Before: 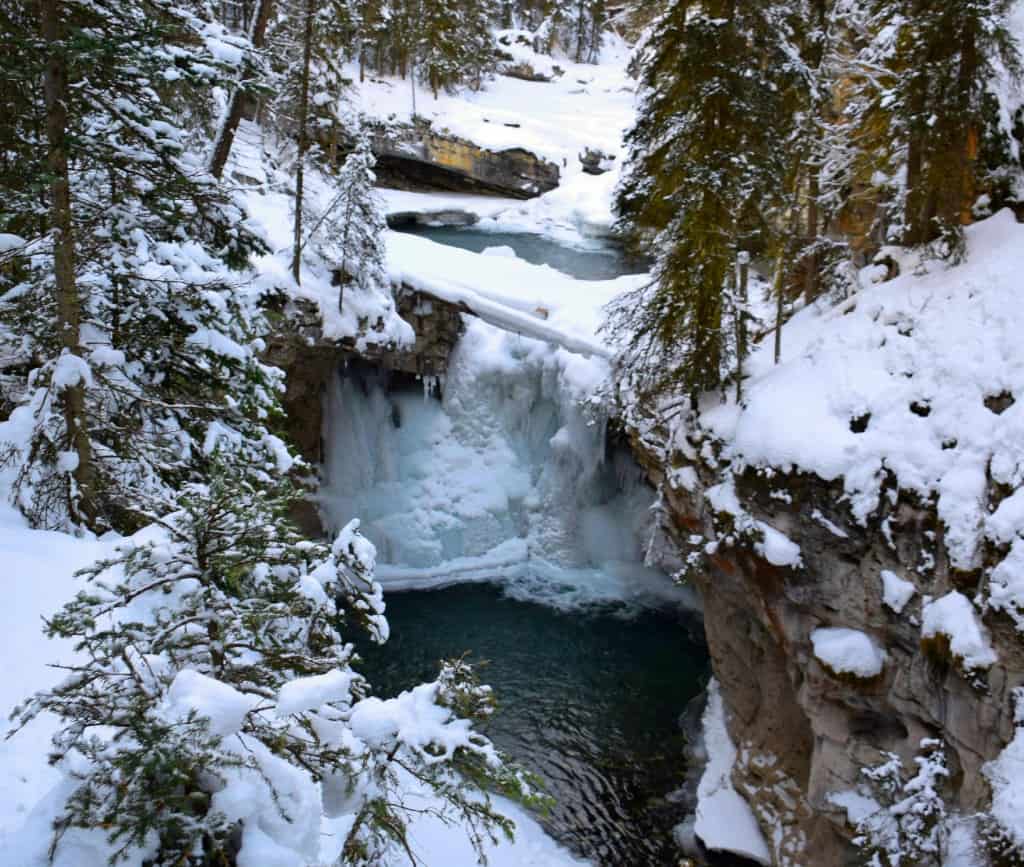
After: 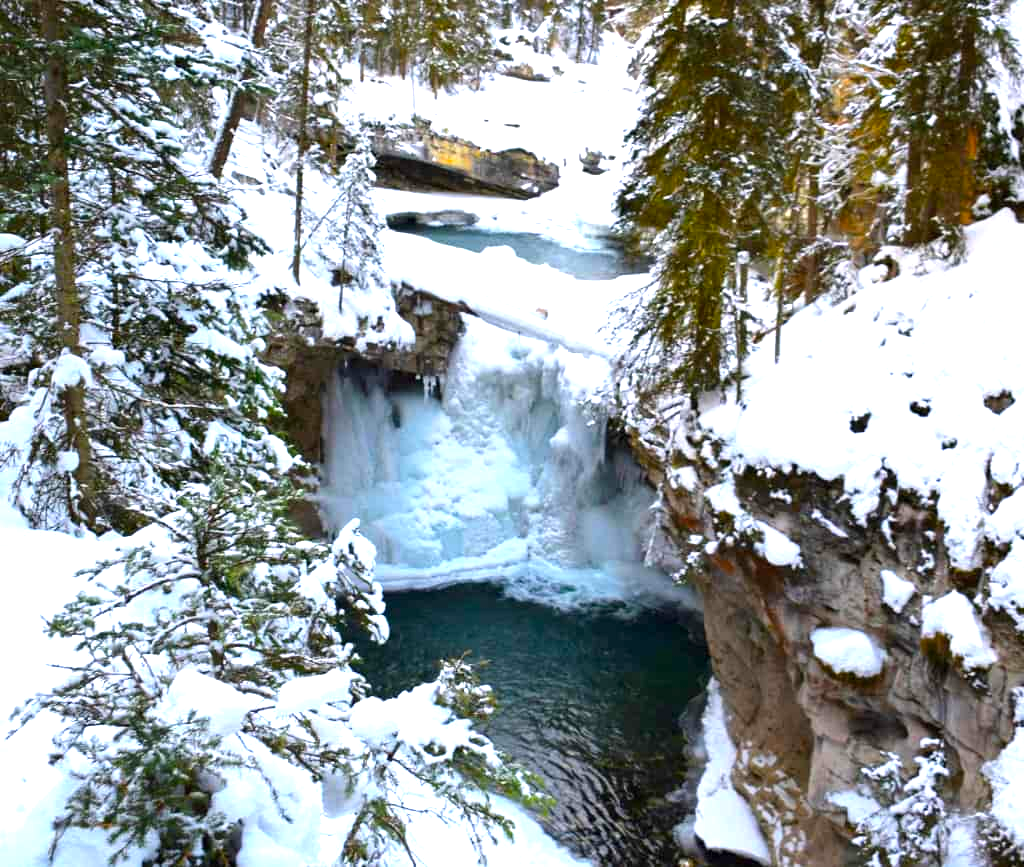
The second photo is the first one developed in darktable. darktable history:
color balance rgb: shadows lift › chroma 0.66%, shadows lift › hue 113.86°, perceptual saturation grading › global saturation 19.92%, global vibrance 14.536%
exposure: black level correction 0, exposure 1.105 EV, compensate highlight preservation false
